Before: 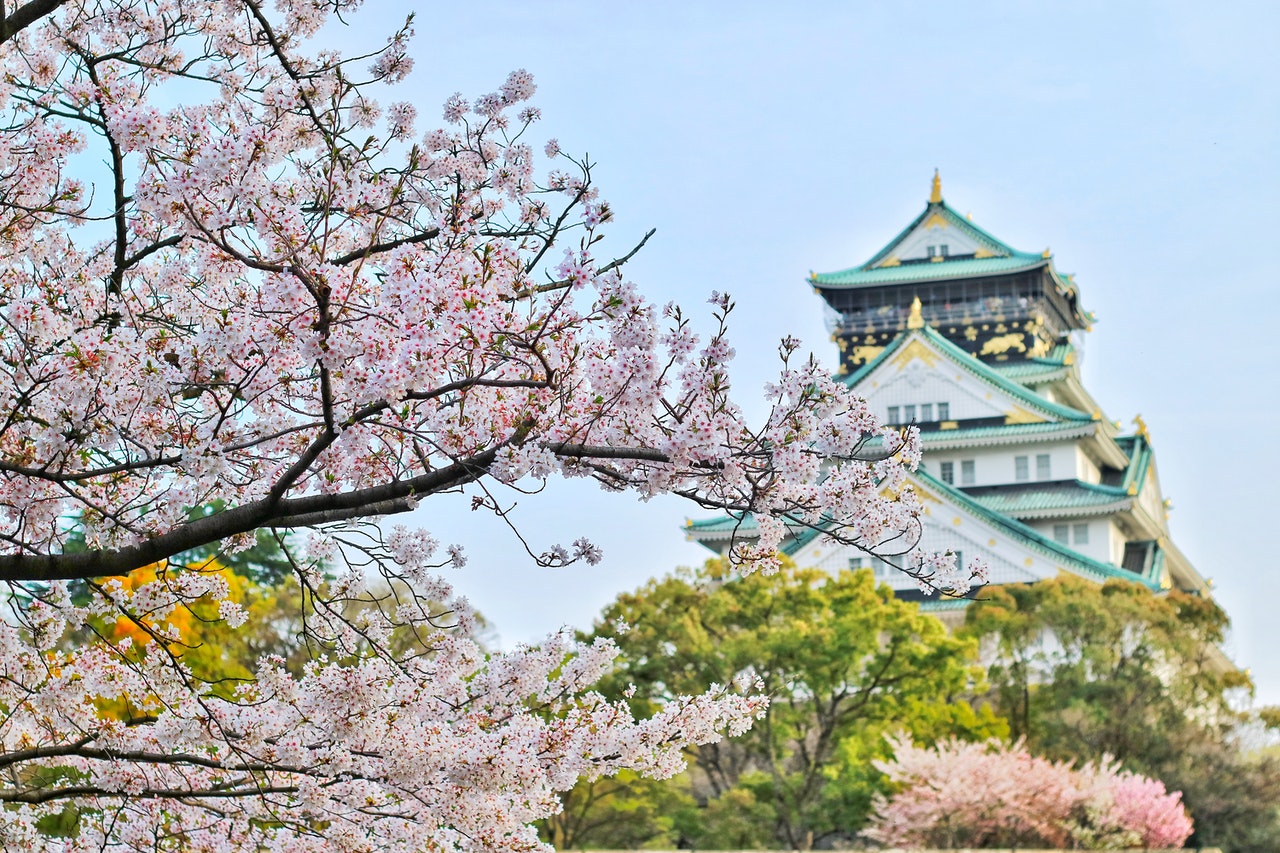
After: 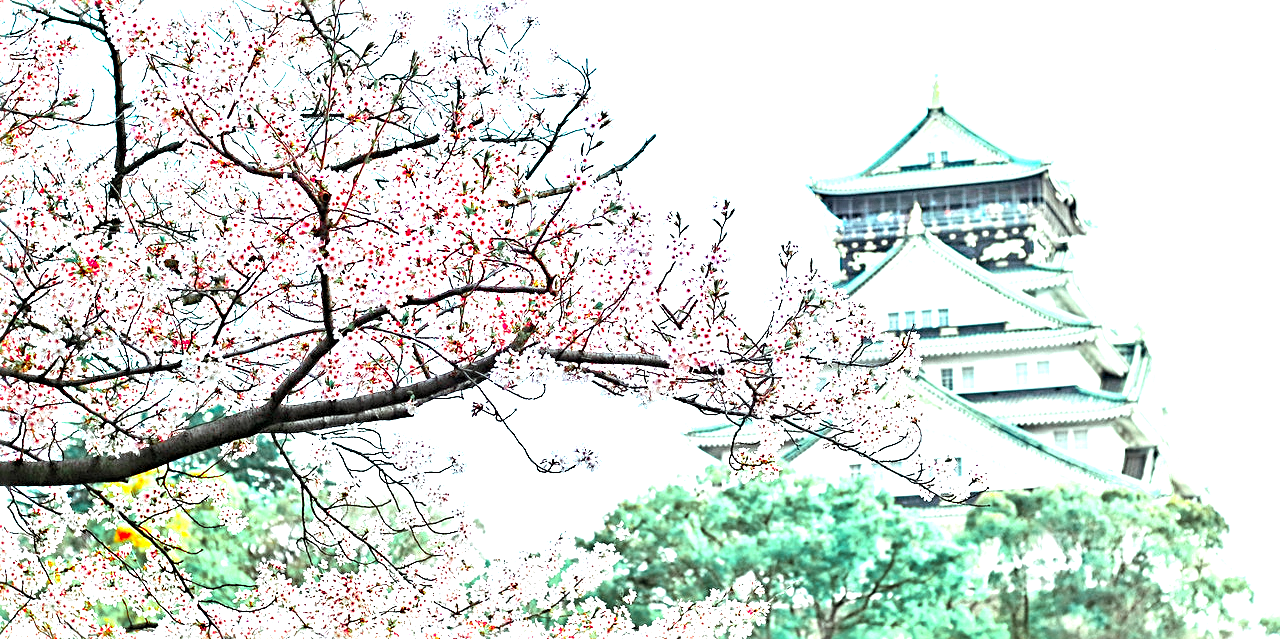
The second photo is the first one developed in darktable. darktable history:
color zones: curves: ch0 [(0, 0.466) (0.128, 0.466) (0.25, 0.5) (0.375, 0.456) (0.5, 0.5) (0.625, 0.5) (0.737, 0.652) (0.875, 0.5)]; ch1 [(0, 0.603) (0.125, 0.618) (0.261, 0.348) (0.372, 0.353) (0.497, 0.363) (0.611, 0.45) (0.731, 0.427) (0.875, 0.518) (0.998, 0.652)]; ch2 [(0, 0.559) (0.125, 0.451) (0.253, 0.564) (0.37, 0.578) (0.5, 0.466) (0.625, 0.471) (0.731, 0.471) (0.88, 0.485)], mix 99.93%
color balance rgb: power › chroma 0.277%, power › hue 22.43°, highlights gain › luminance 20.119%, highlights gain › chroma 2.687%, highlights gain › hue 176.99°, global offset › luminance -0.486%, linear chroma grading › global chroma 18.374%, perceptual saturation grading › global saturation 19.713%
crop: top 11.048%, bottom 13.937%
exposure: black level correction 0, exposure 1.466 EV, compensate highlight preservation false
sharpen: radius 3.999
tone equalizer: on, module defaults
